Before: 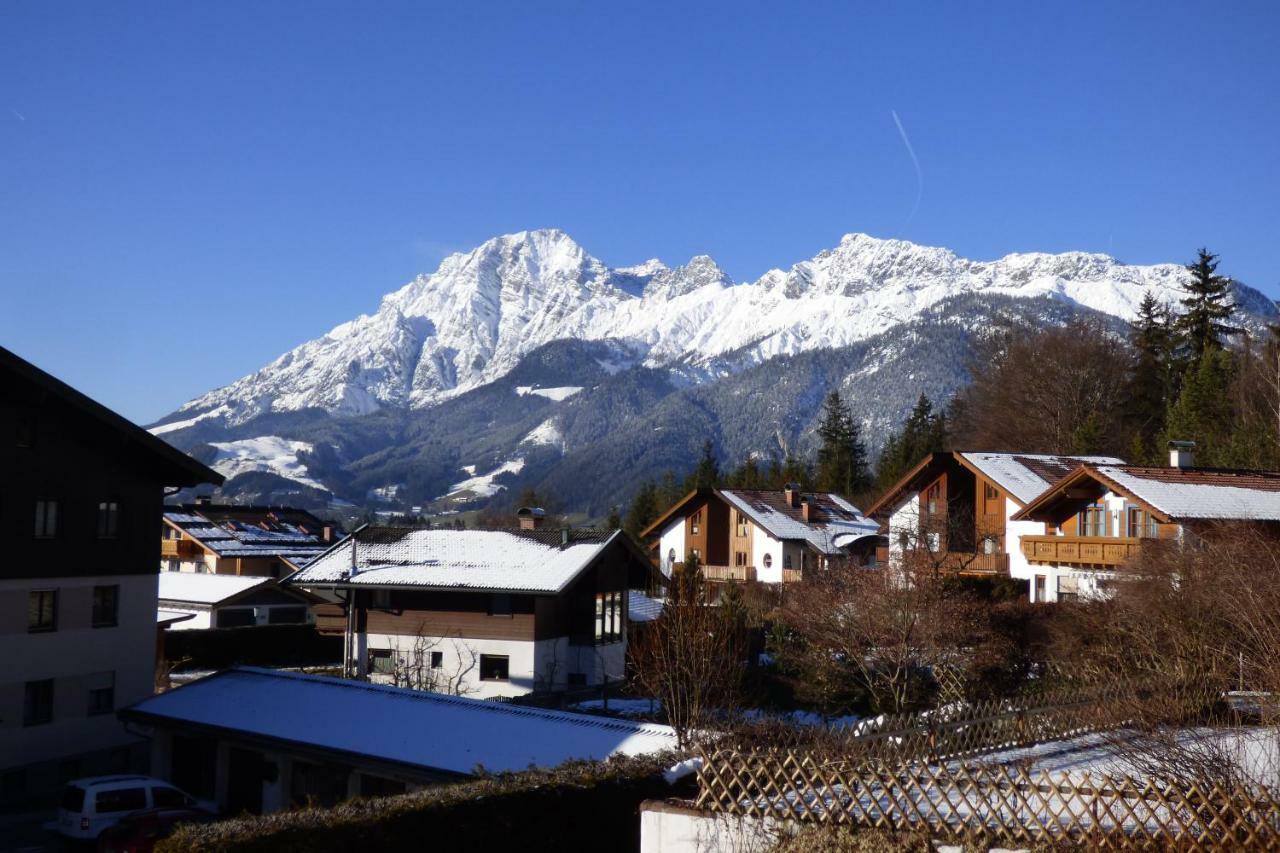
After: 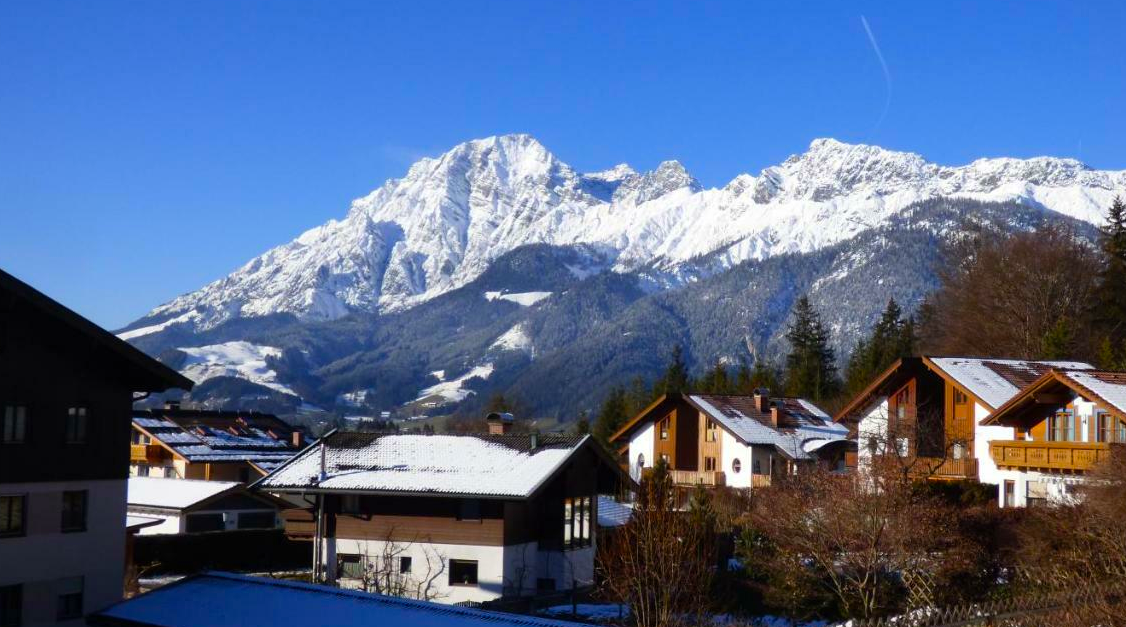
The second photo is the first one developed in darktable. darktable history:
crop and rotate: left 2.425%, top 11.305%, right 9.6%, bottom 15.08%
color balance rgb: perceptual saturation grading › global saturation 25%, global vibrance 20%
